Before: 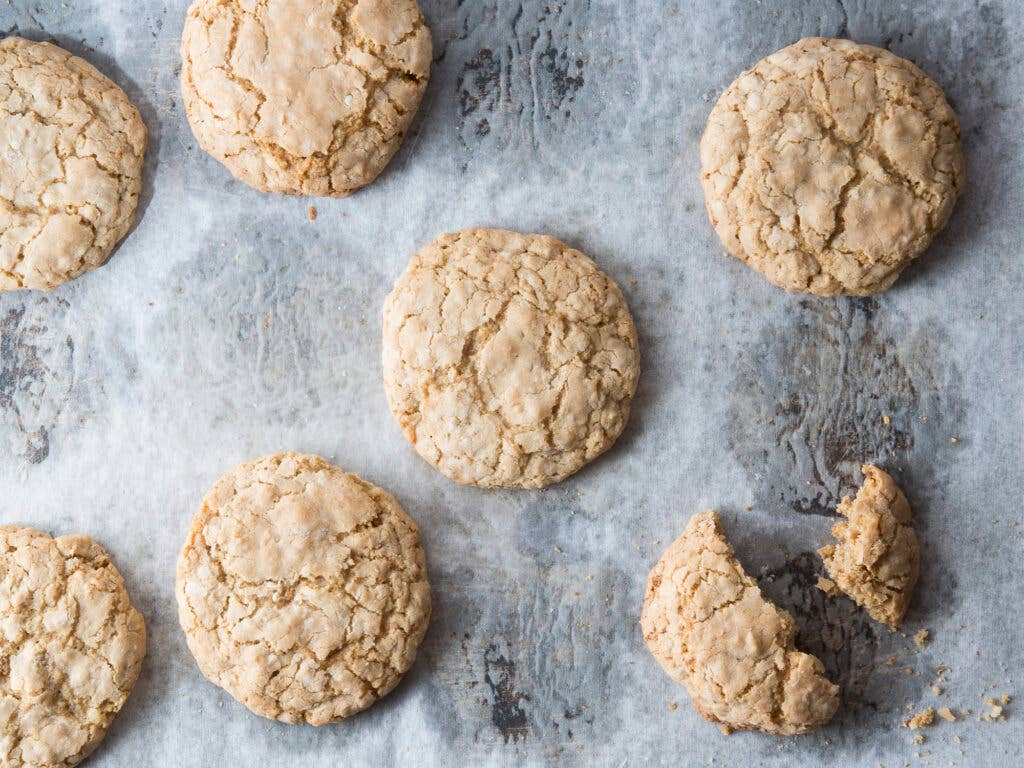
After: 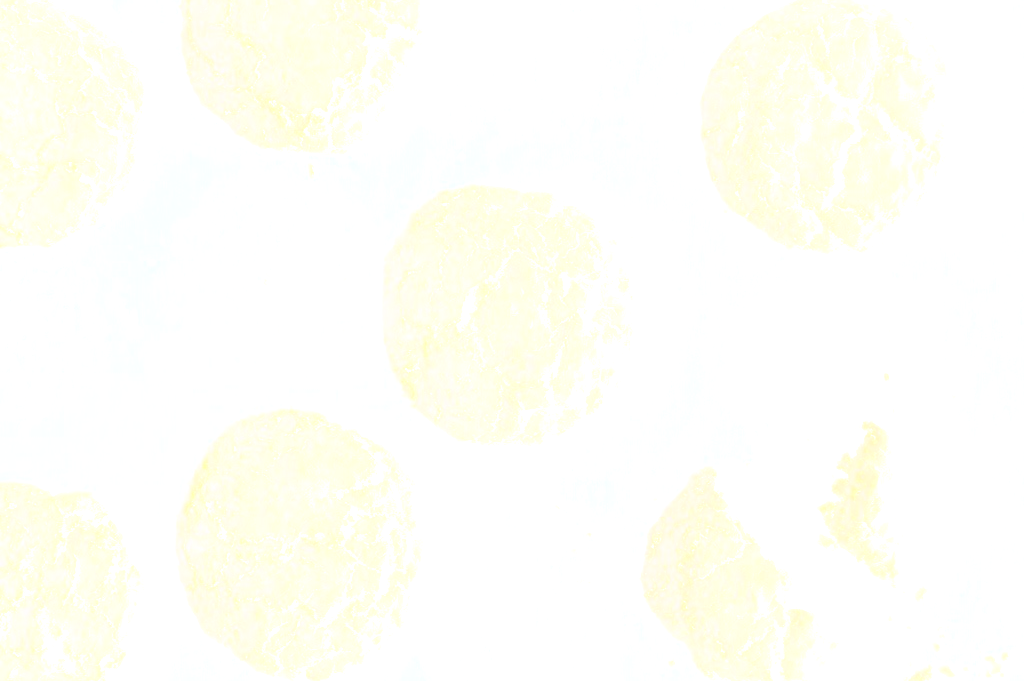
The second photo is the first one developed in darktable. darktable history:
contrast brightness saturation: contrast 0.43, brightness 0.56, saturation -0.19
local contrast: mode bilateral grid, contrast 20, coarseness 50, detail 120%, midtone range 0.2
crop and rotate: top 5.609%, bottom 5.609%
bloom: size 25%, threshold 5%, strength 90%
